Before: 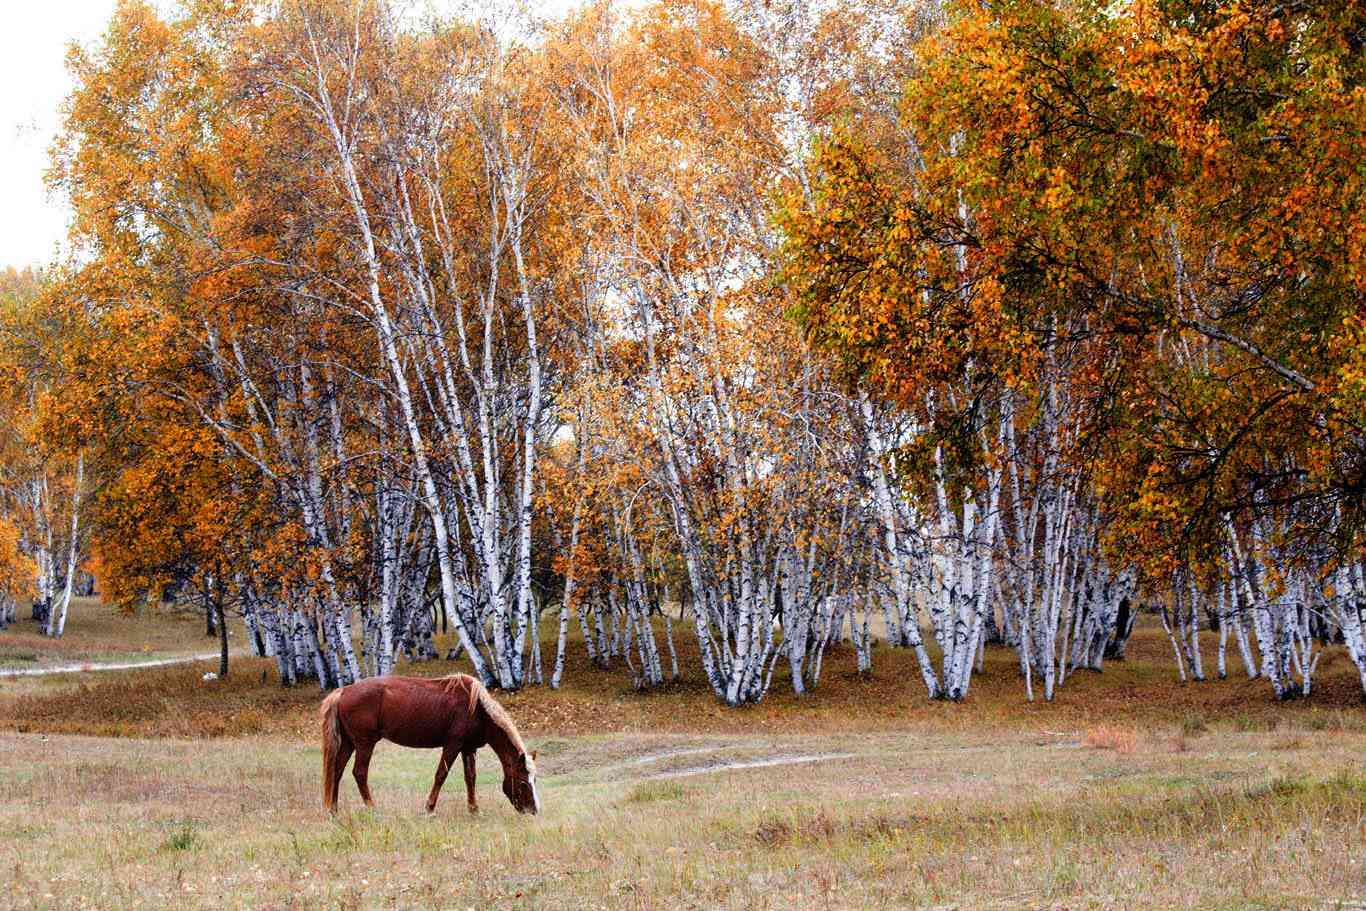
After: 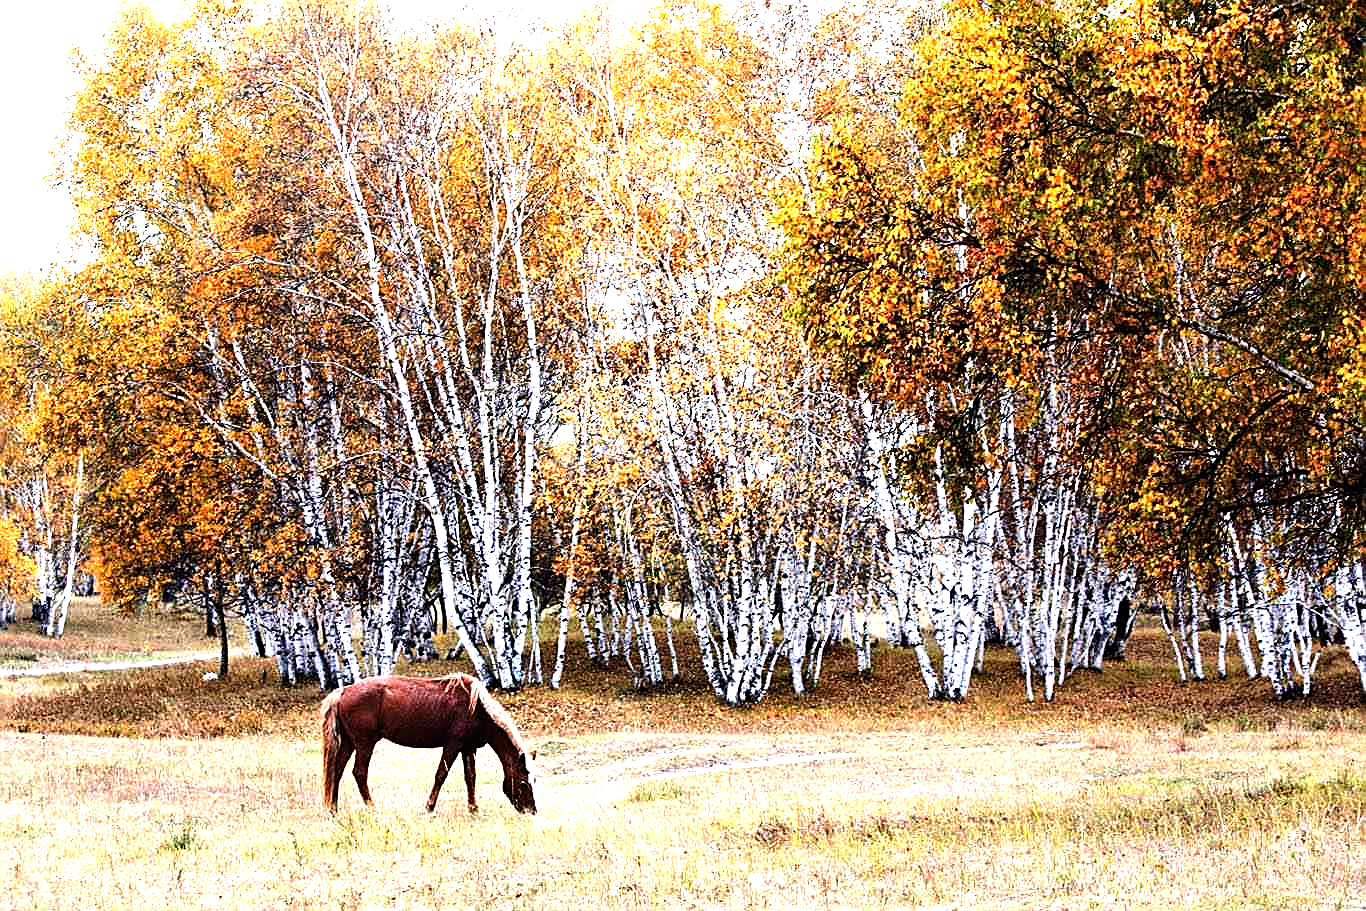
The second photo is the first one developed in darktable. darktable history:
sharpen: amount 0.575
tone equalizer: -8 EV -1.08 EV, -7 EV -1.01 EV, -6 EV -0.867 EV, -5 EV -0.578 EV, -3 EV 0.578 EV, -2 EV 0.867 EV, -1 EV 1.01 EV, +0 EV 1.08 EV, edges refinement/feathering 500, mask exposure compensation -1.57 EV, preserve details no
exposure: exposure 0.515 EV, compensate highlight preservation false
